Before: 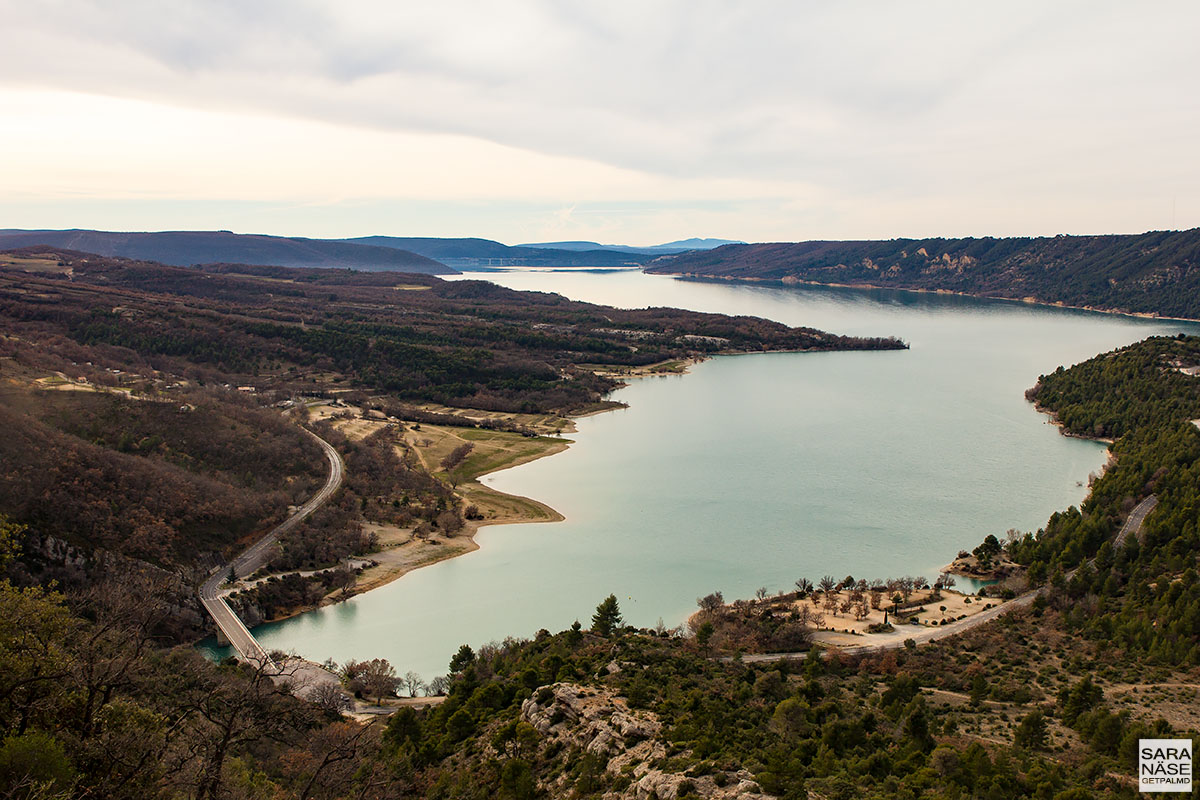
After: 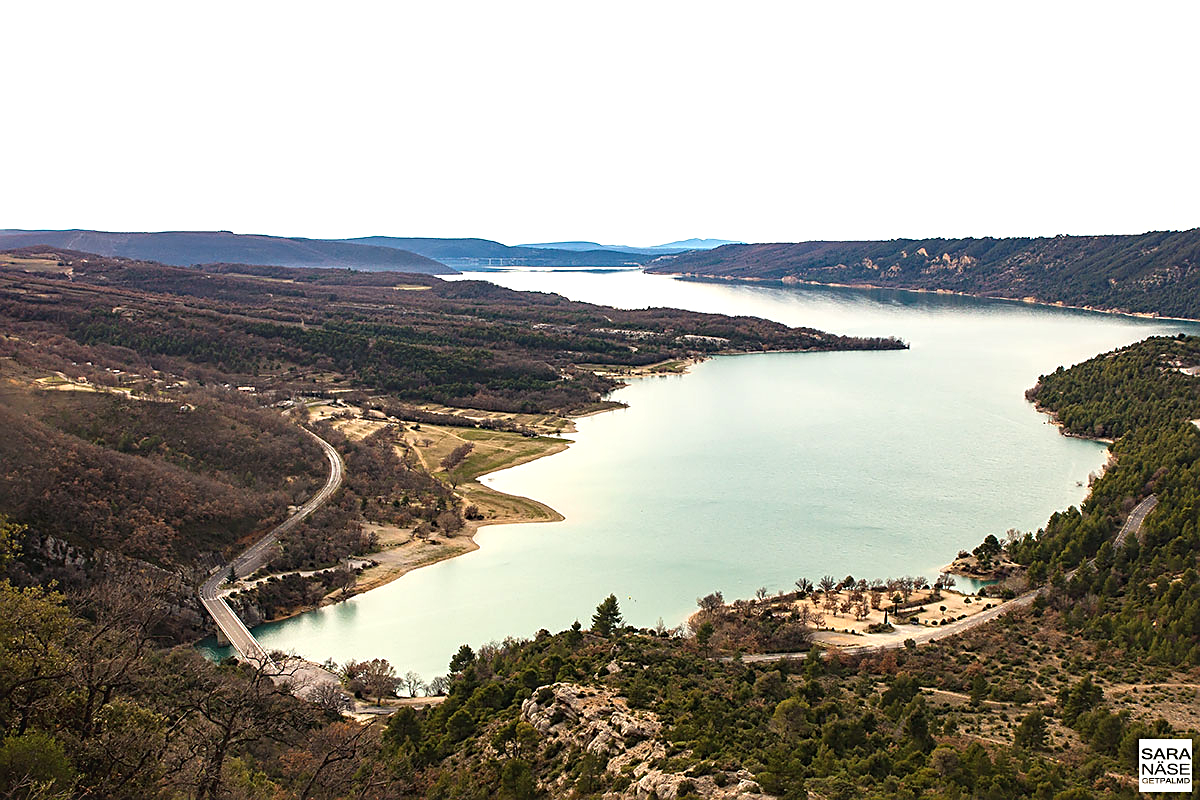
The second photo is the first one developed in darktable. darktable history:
exposure: black level correction -0.002, exposure 0.707 EV, compensate highlight preservation false
sharpen: on, module defaults
